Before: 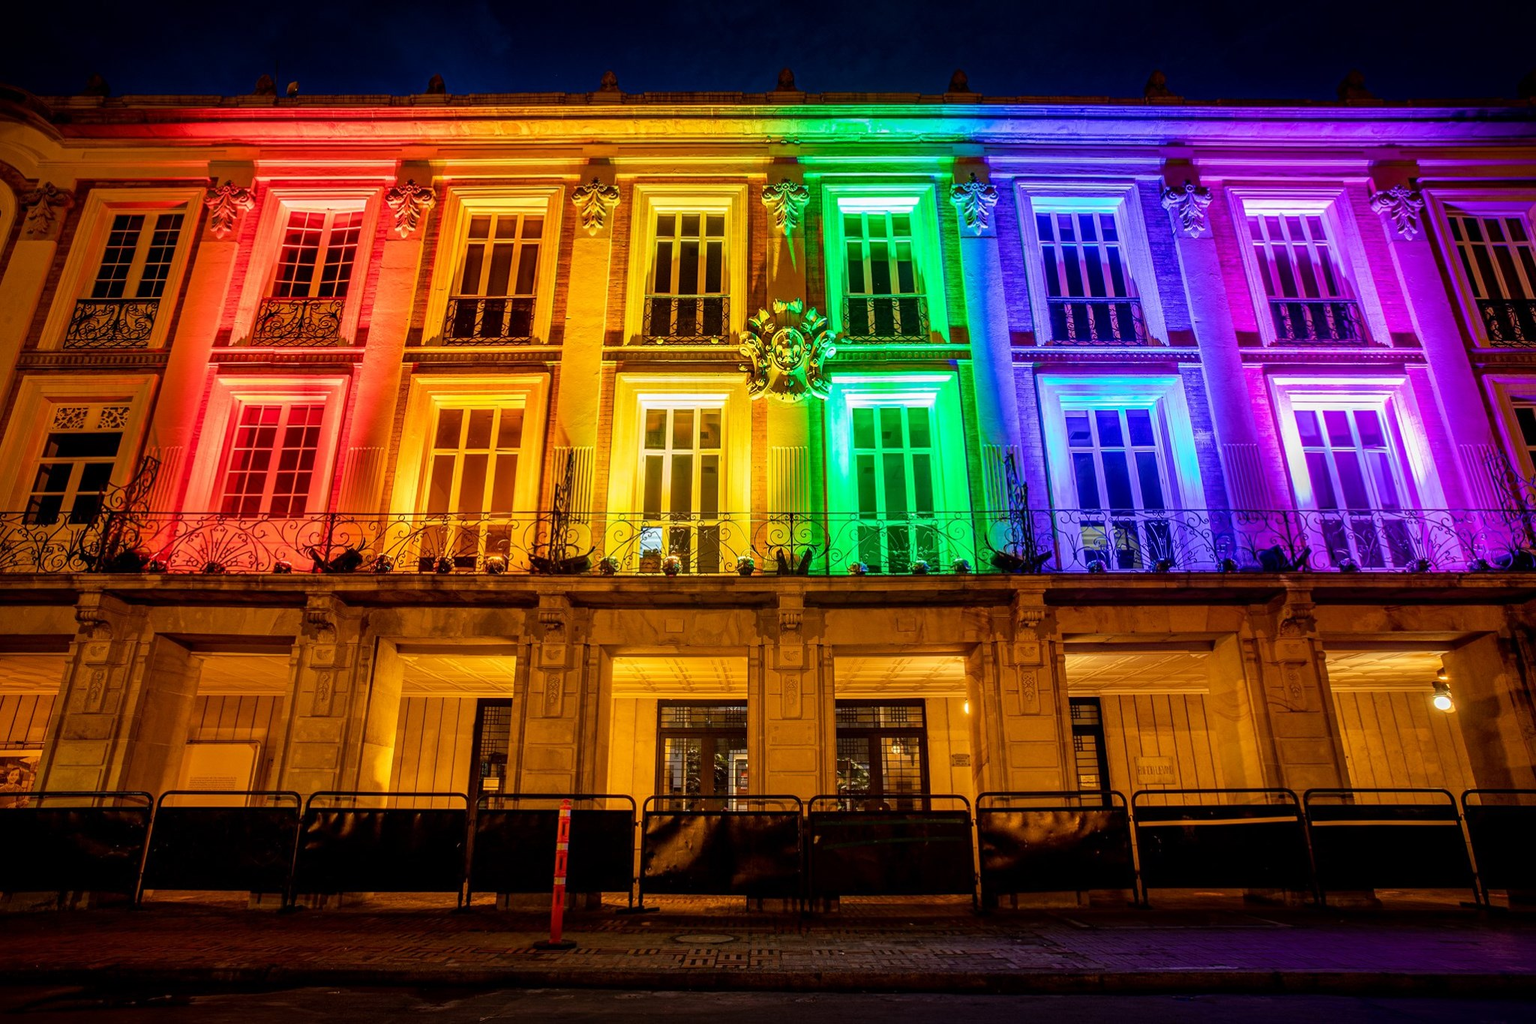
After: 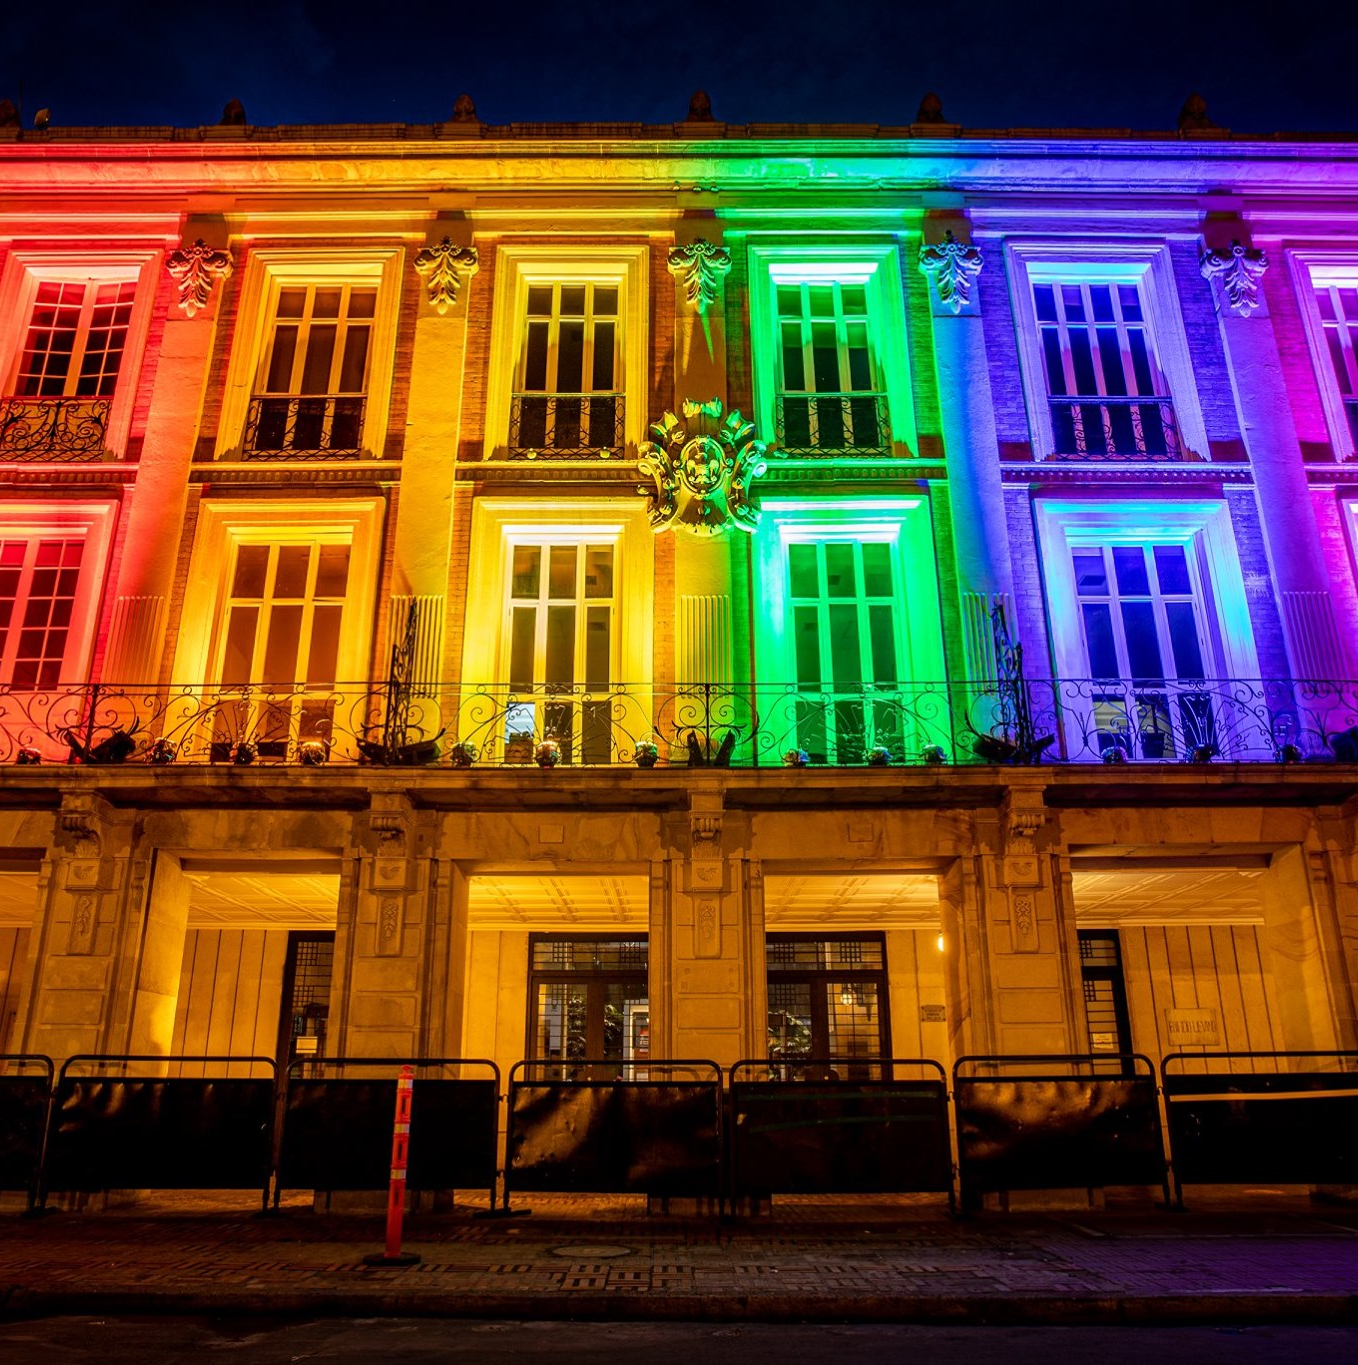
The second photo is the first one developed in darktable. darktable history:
crop: left 17%, right 16.655%
